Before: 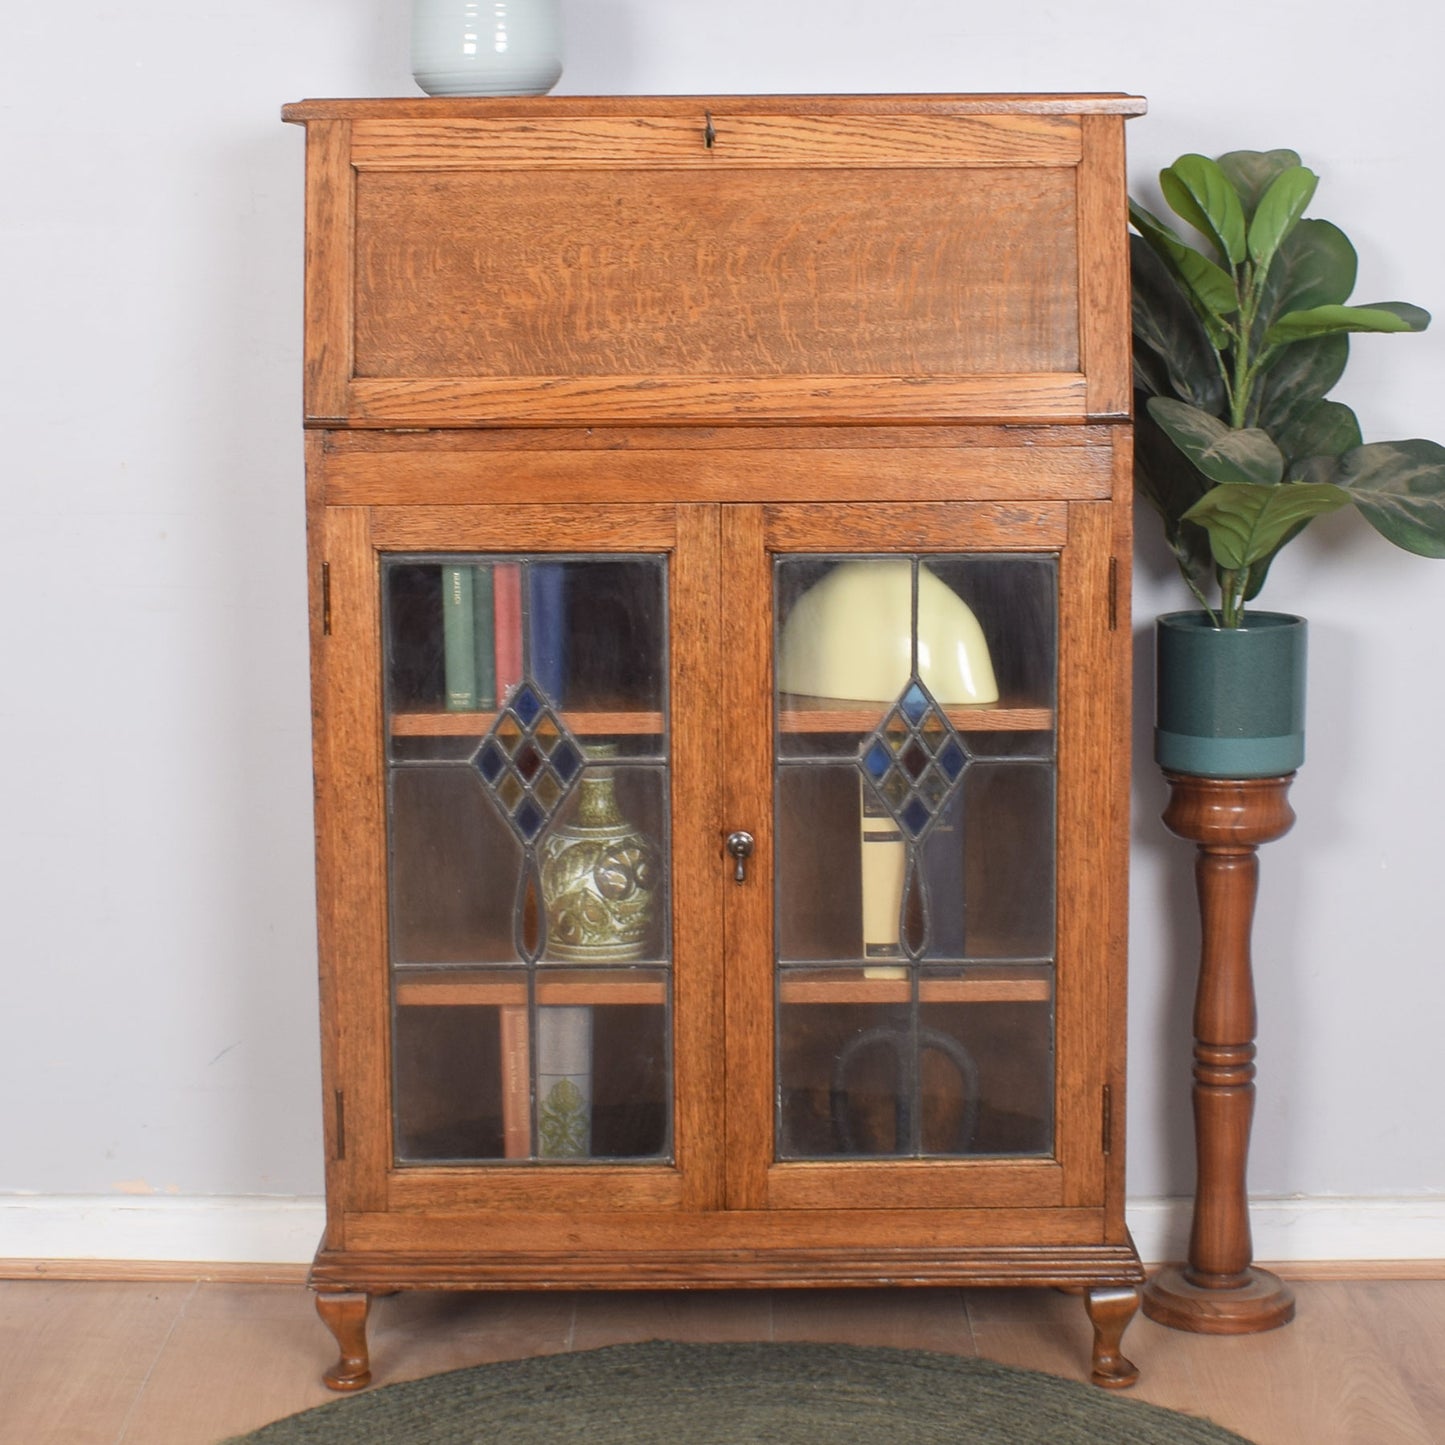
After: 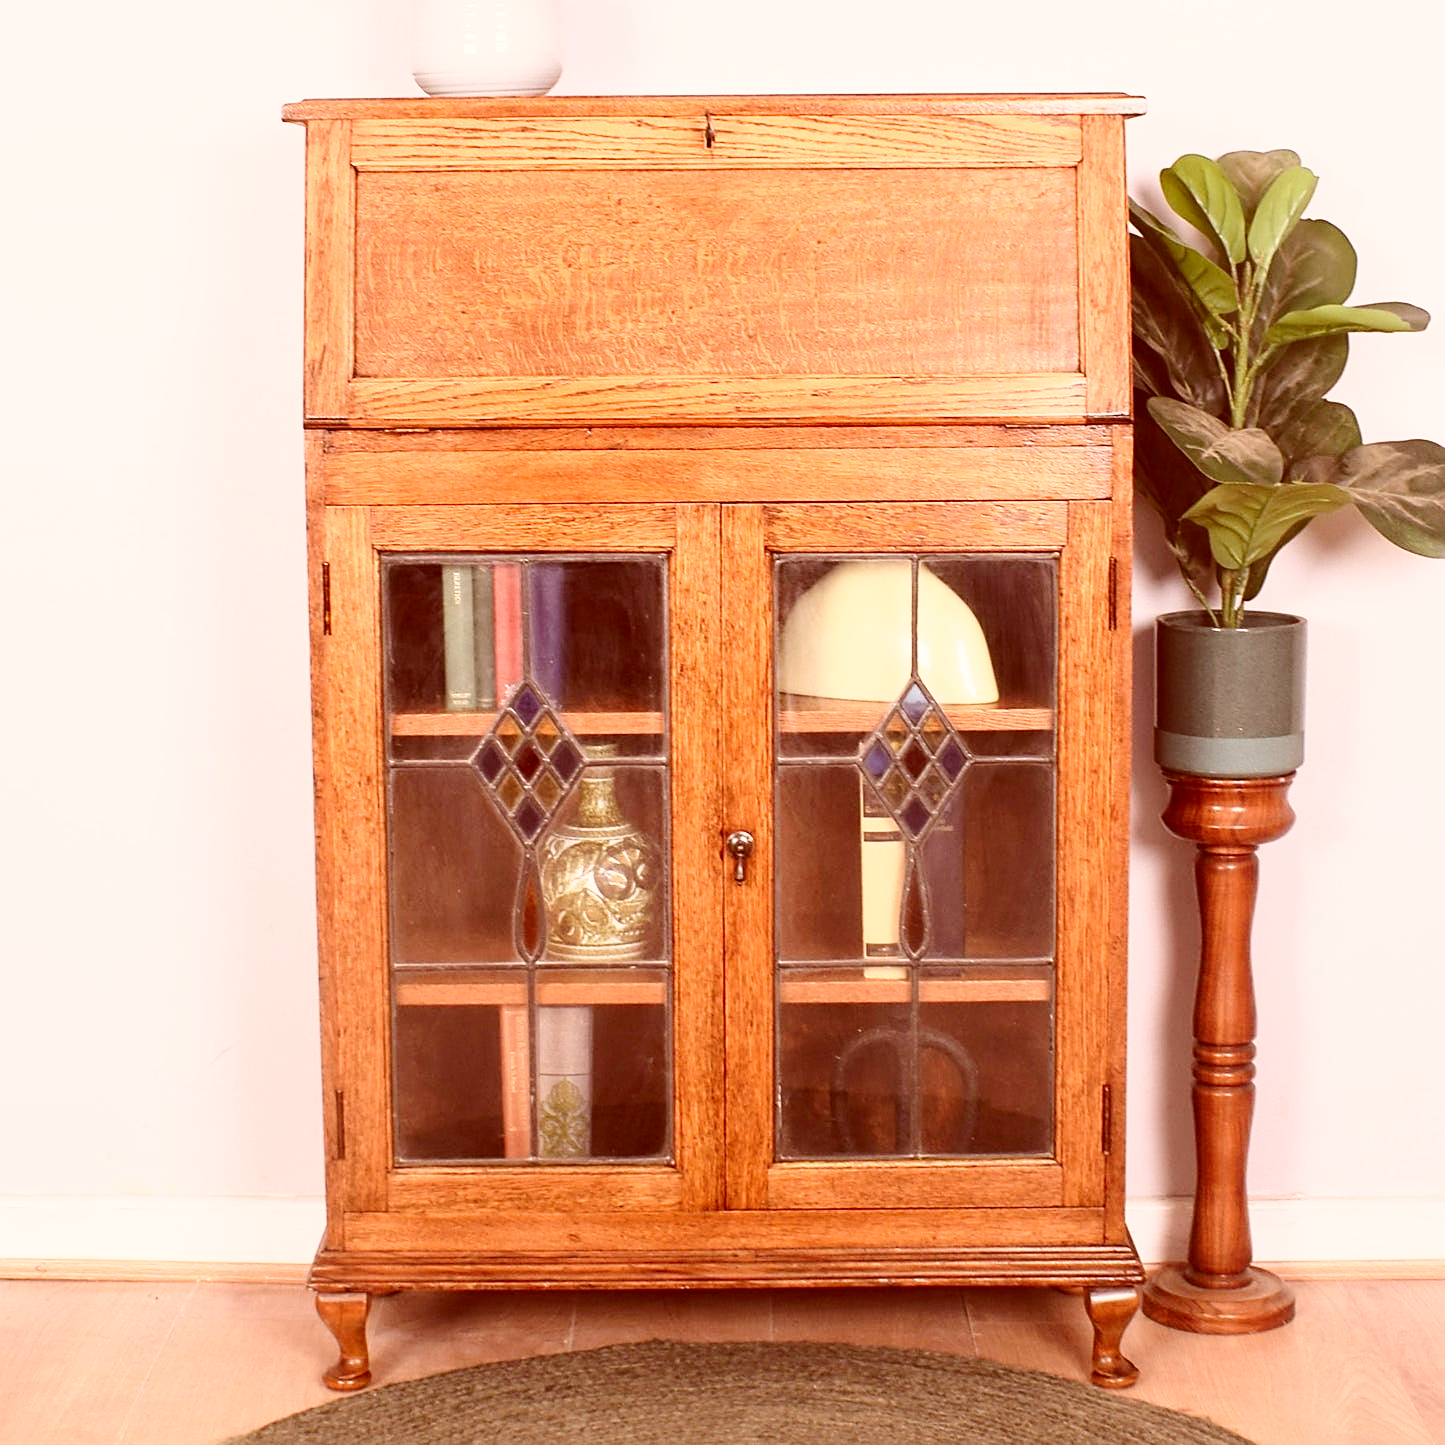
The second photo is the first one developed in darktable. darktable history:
contrast brightness saturation: contrast 0.197, brightness 0.156, saturation 0.228
color correction: highlights a* 9.28, highlights b* 8.71, shadows a* 39.55, shadows b* 39.47, saturation 0.803
shadows and highlights: shadows -12.51, white point adjustment 3.85, highlights 26.44
sharpen: on, module defaults
tone curve: curves: ch0 [(0, 0.039) (0.104, 0.103) (0.273, 0.267) (0.448, 0.487) (0.704, 0.761) (0.886, 0.922) (0.994, 0.971)]; ch1 [(0, 0) (0.335, 0.298) (0.446, 0.413) (0.485, 0.487) (0.515, 0.503) (0.566, 0.563) (0.641, 0.655) (1, 1)]; ch2 [(0, 0) (0.314, 0.301) (0.421, 0.411) (0.502, 0.494) (0.528, 0.54) (0.557, 0.559) (0.612, 0.62) (0.722, 0.686) (1, 1)], preserve colors none
